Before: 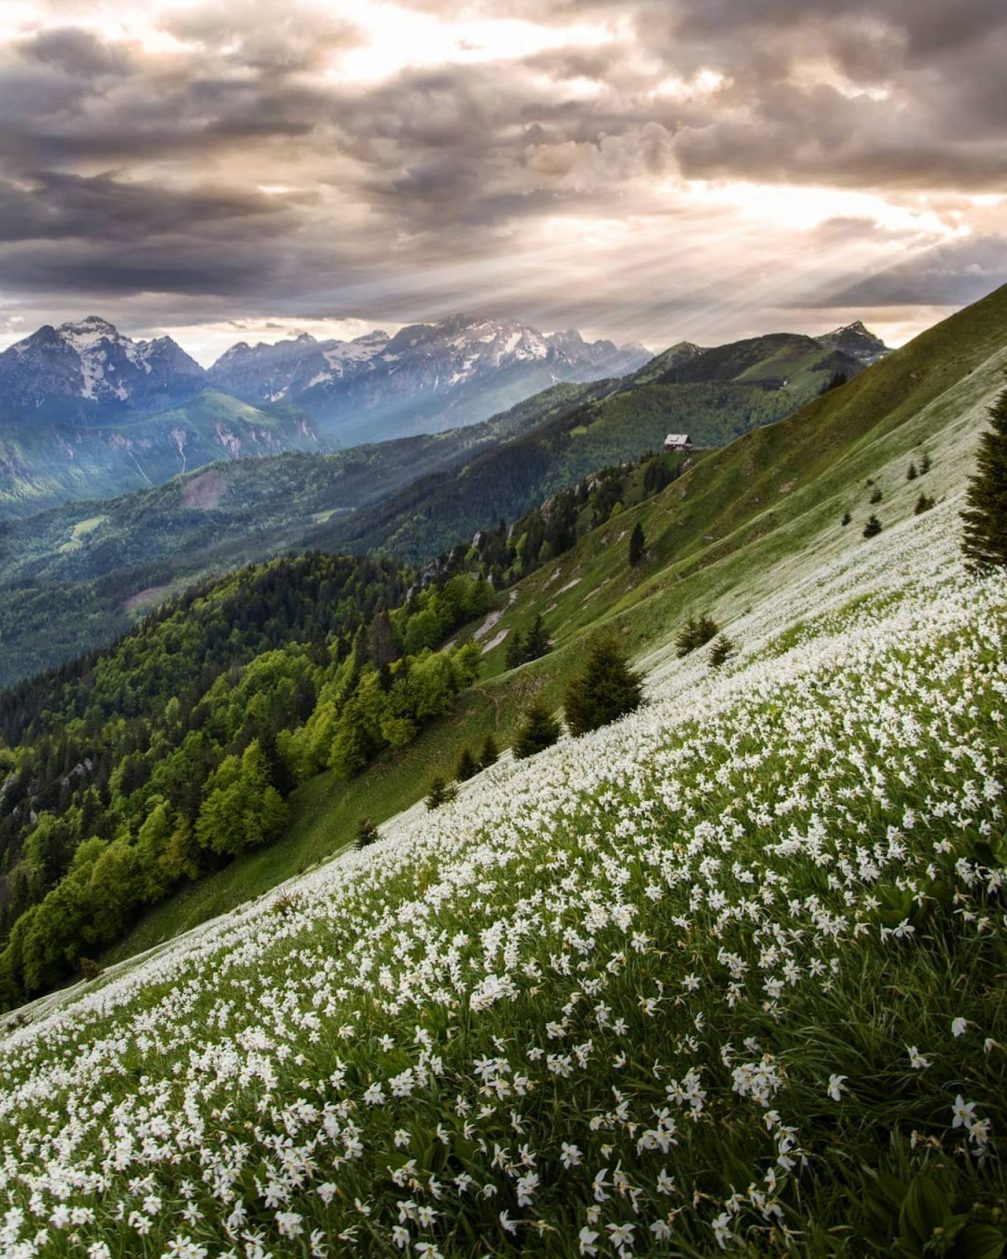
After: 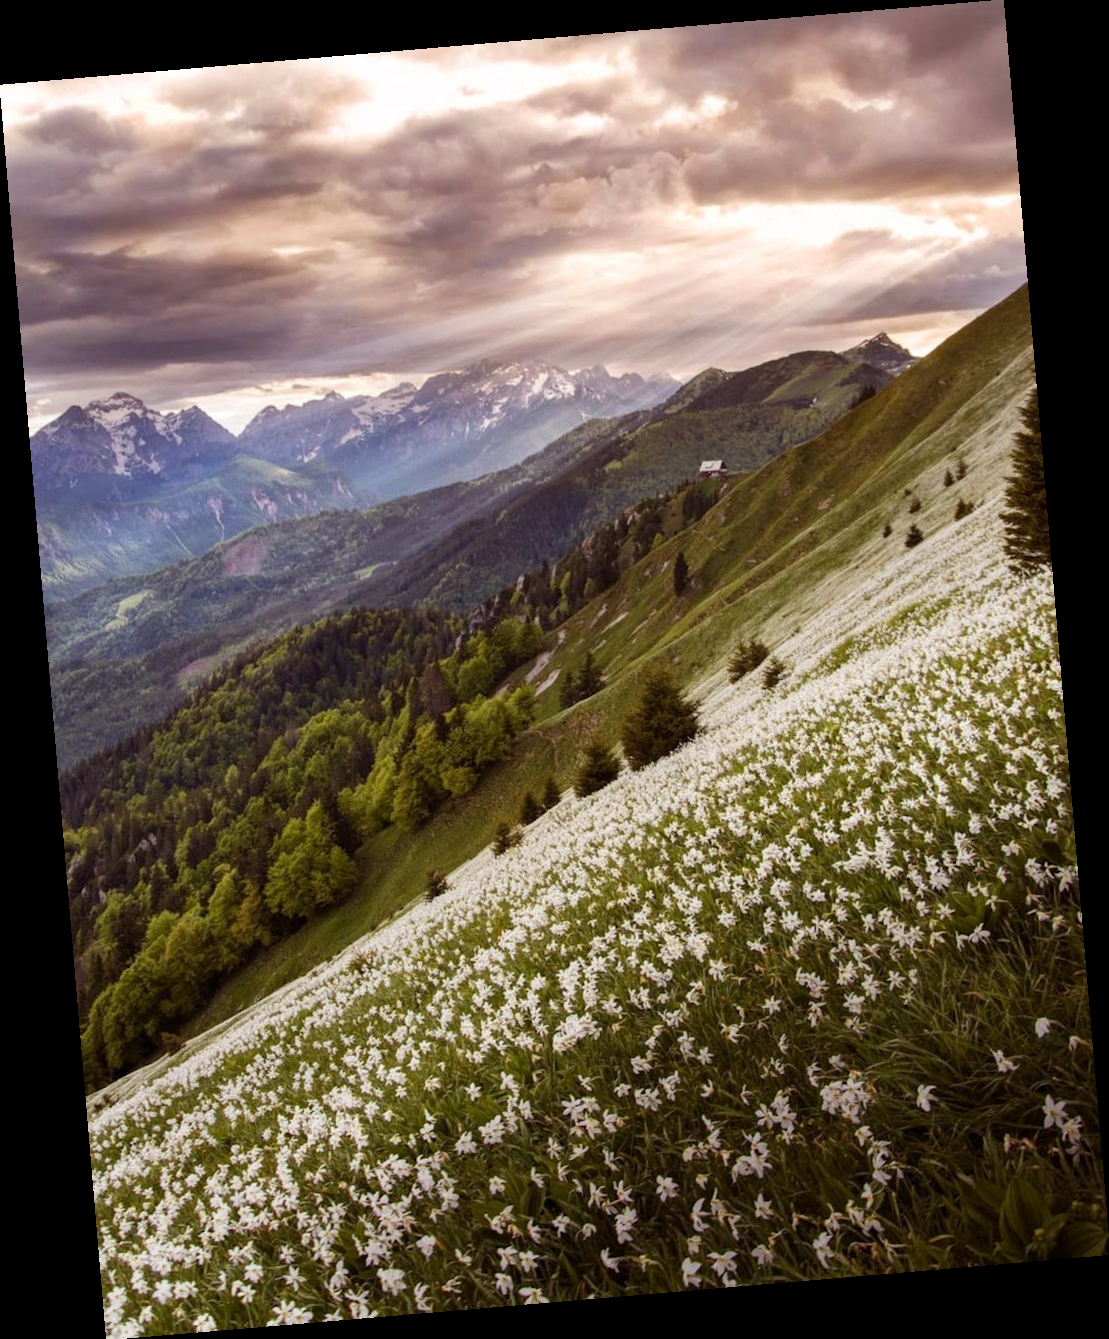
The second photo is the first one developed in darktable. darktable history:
rgb levels: mode RGB, independent channels, levels [[0, 0.474, 1], [0, 0.5, 1], [0, 0.5, 1]]
rotate and perspective: rotation -4.86°, automatic cropping off
